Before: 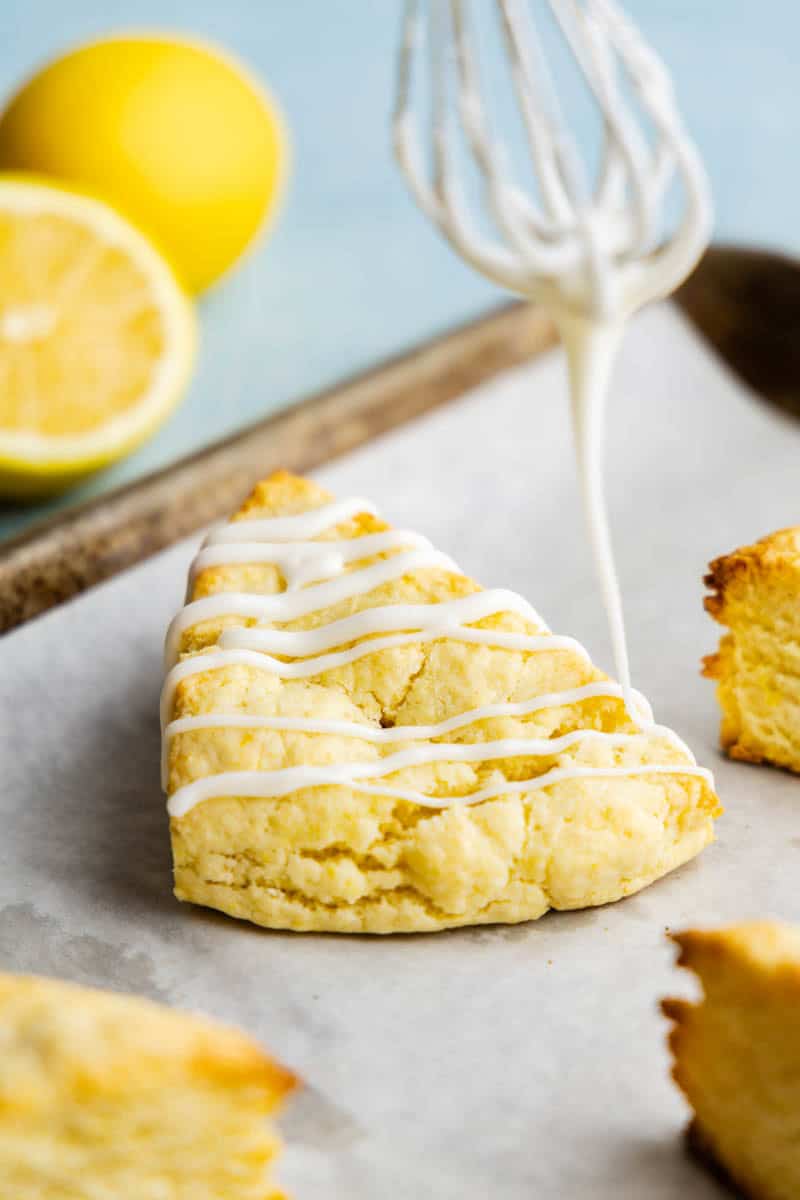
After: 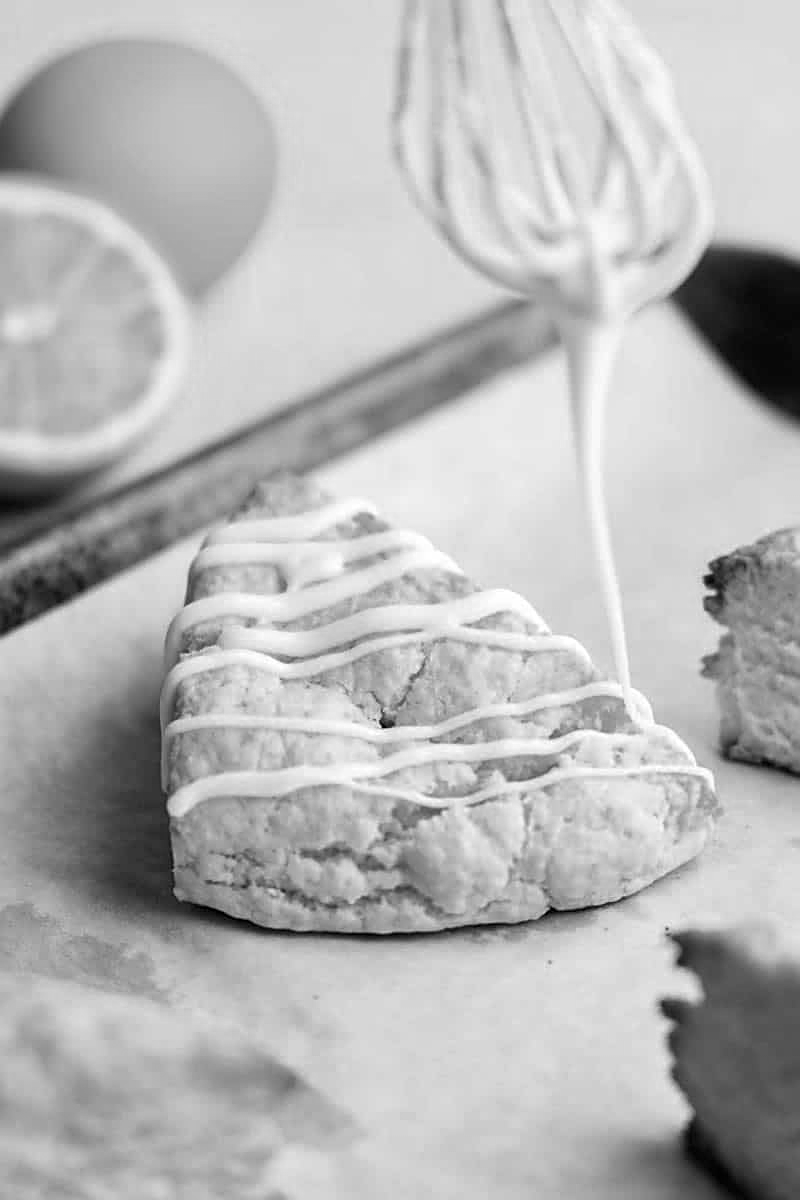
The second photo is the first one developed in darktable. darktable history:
sharpen: on, module defaults
color calibration: output gray [0.253, 0.26, 0.487, 0], illuminant as shot in camera, x 0.37, y 0.382, temperature 4317.36 K
